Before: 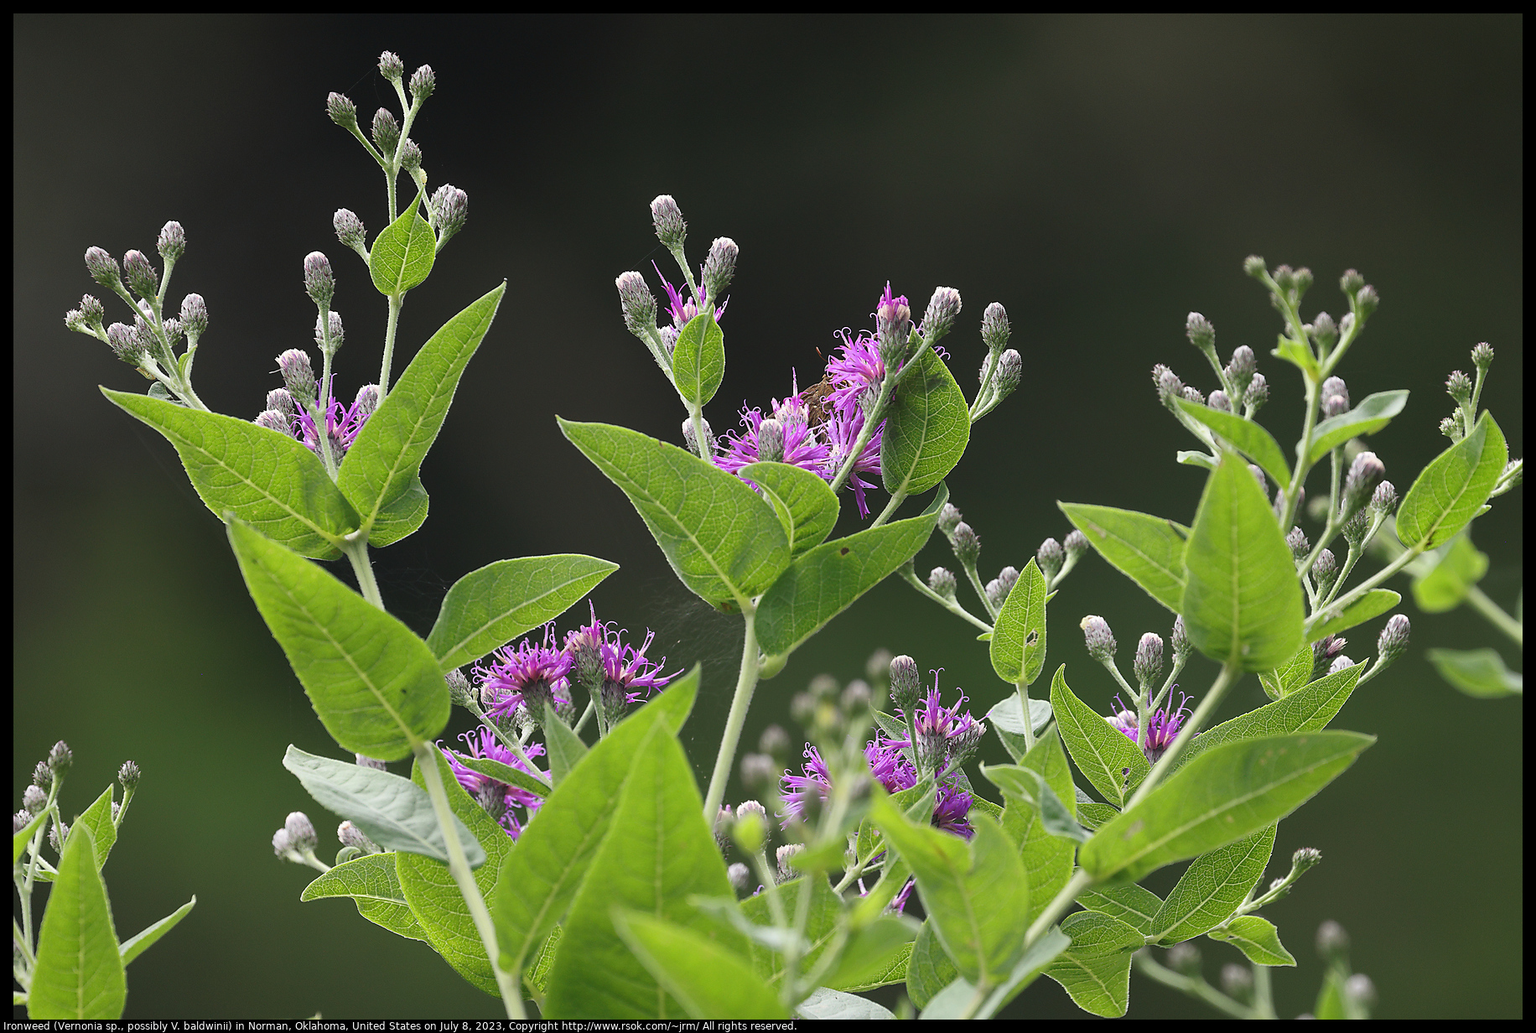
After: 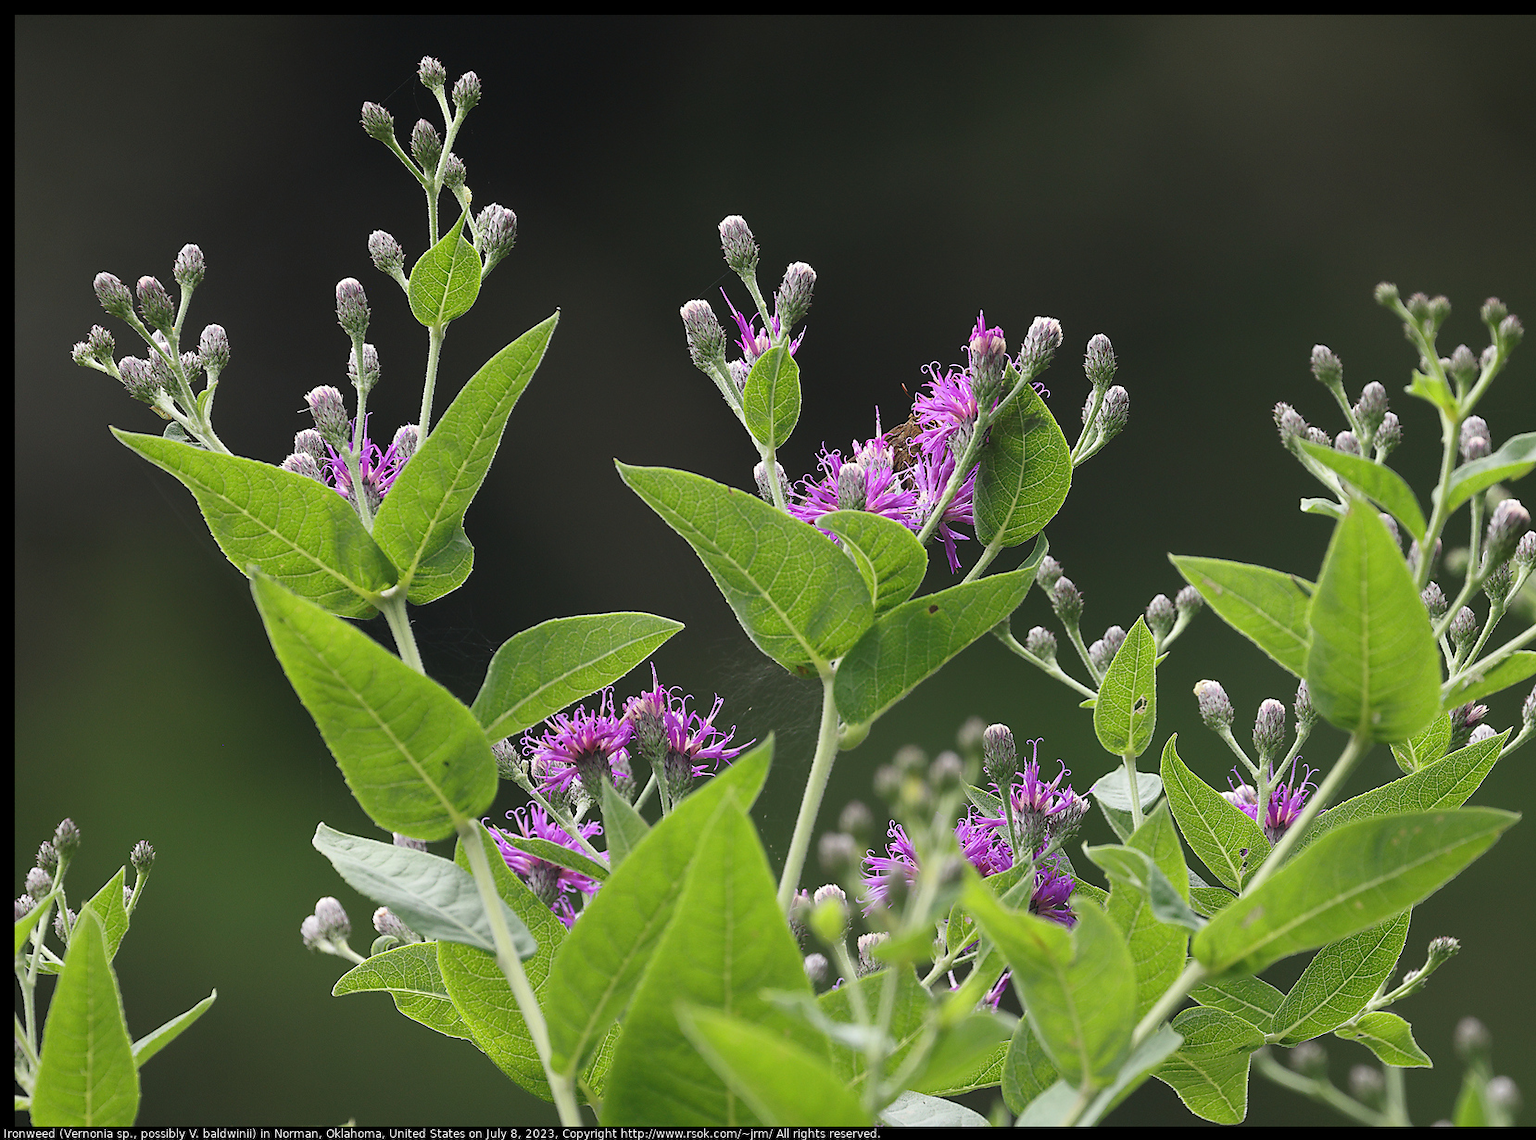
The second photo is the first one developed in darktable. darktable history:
crop: right 9.481%, bottom 0.019%
